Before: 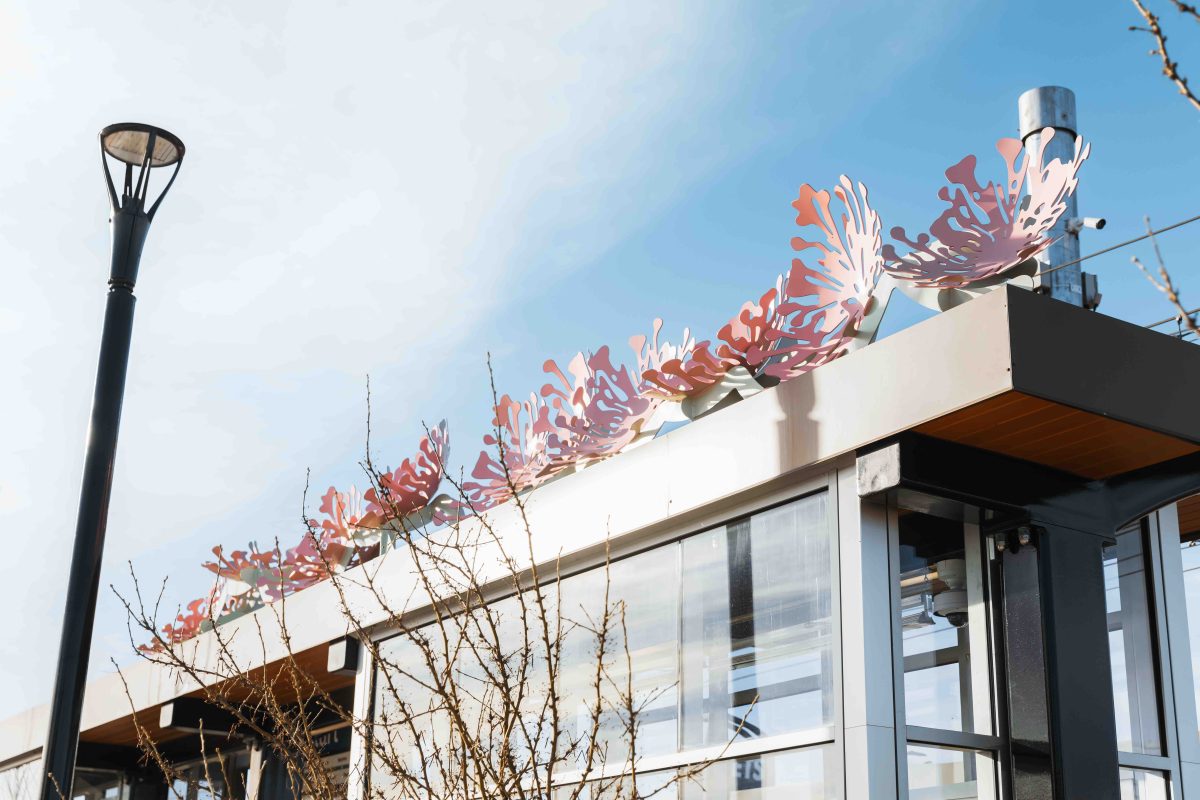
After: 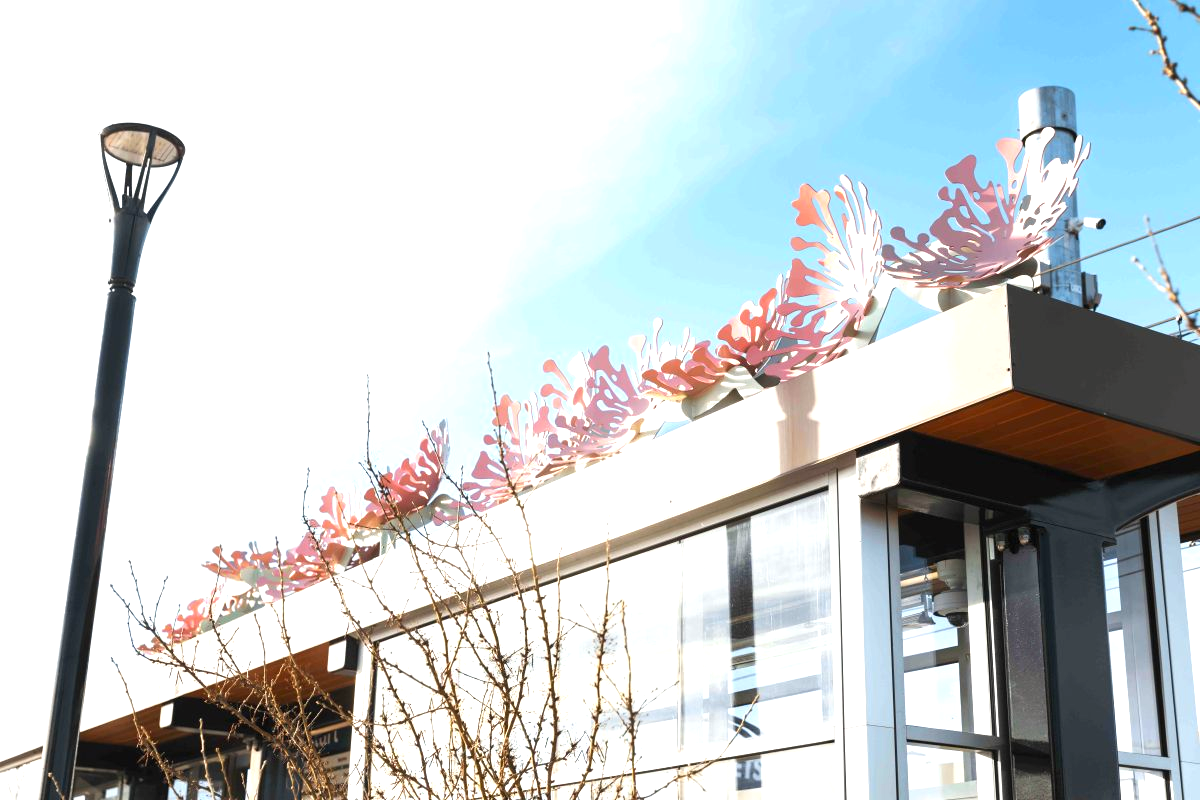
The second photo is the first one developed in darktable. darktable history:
exposure: exposure 0.74 EV, compensate highlight preservation false
white balance: red 1.009, blue 0.985
